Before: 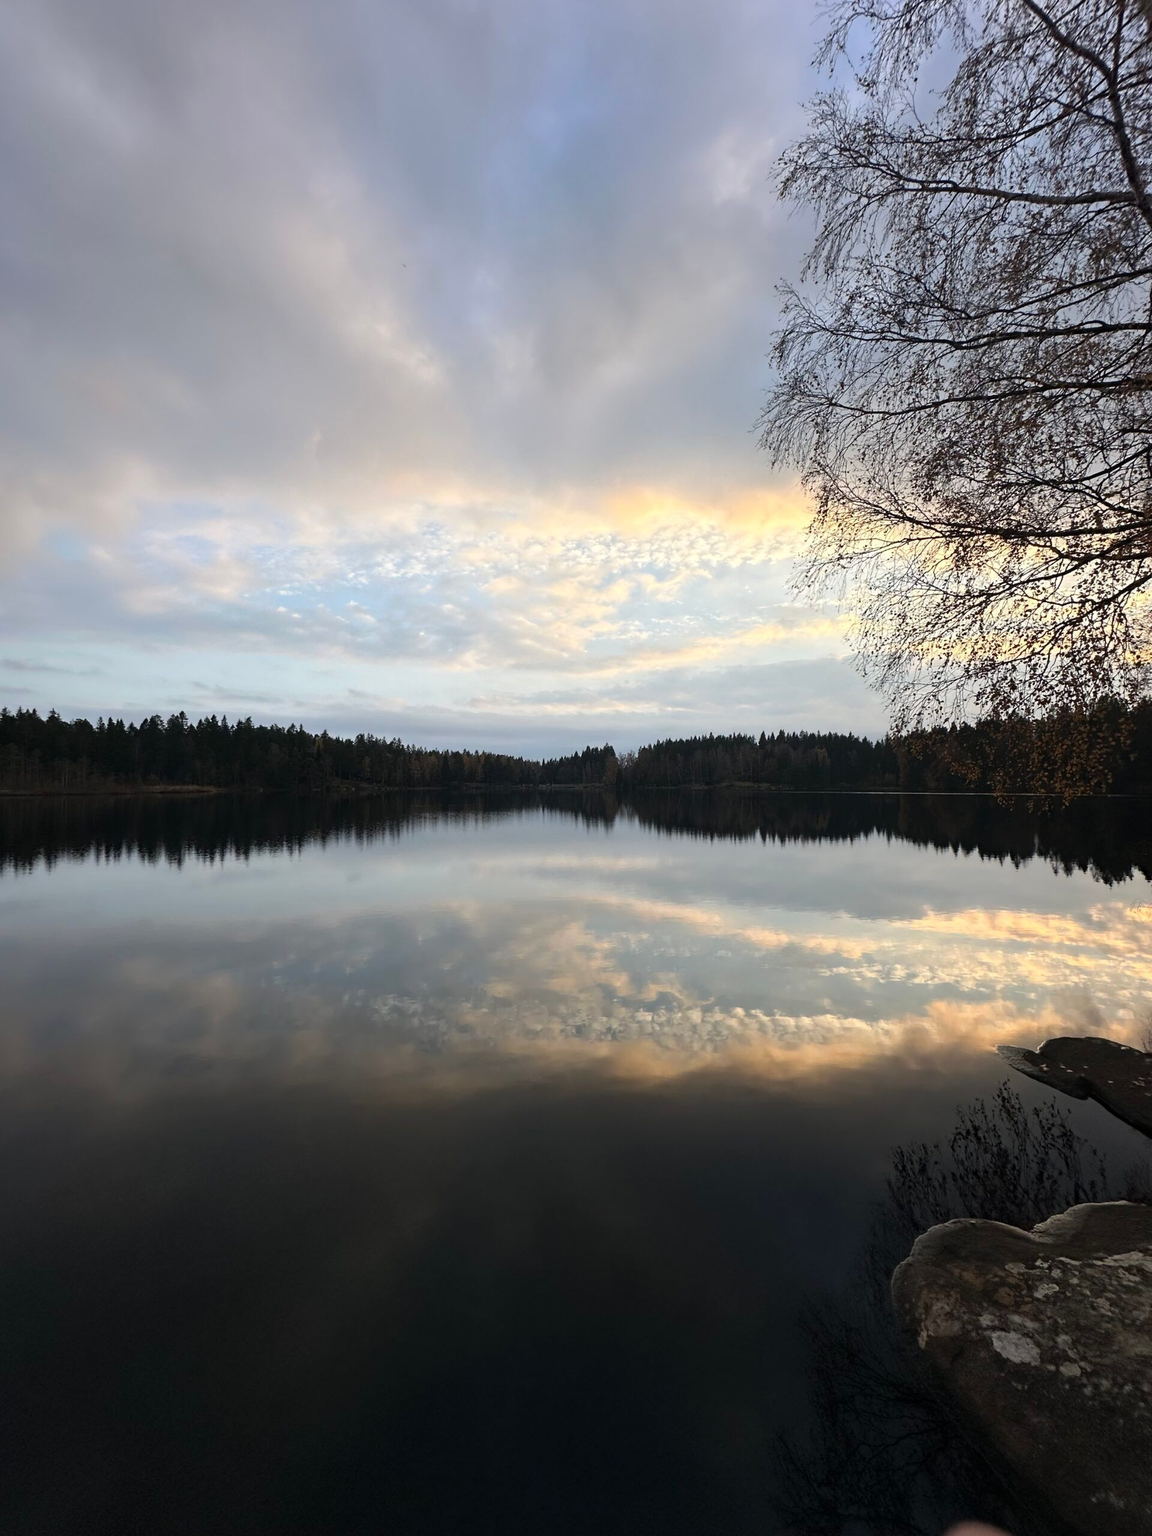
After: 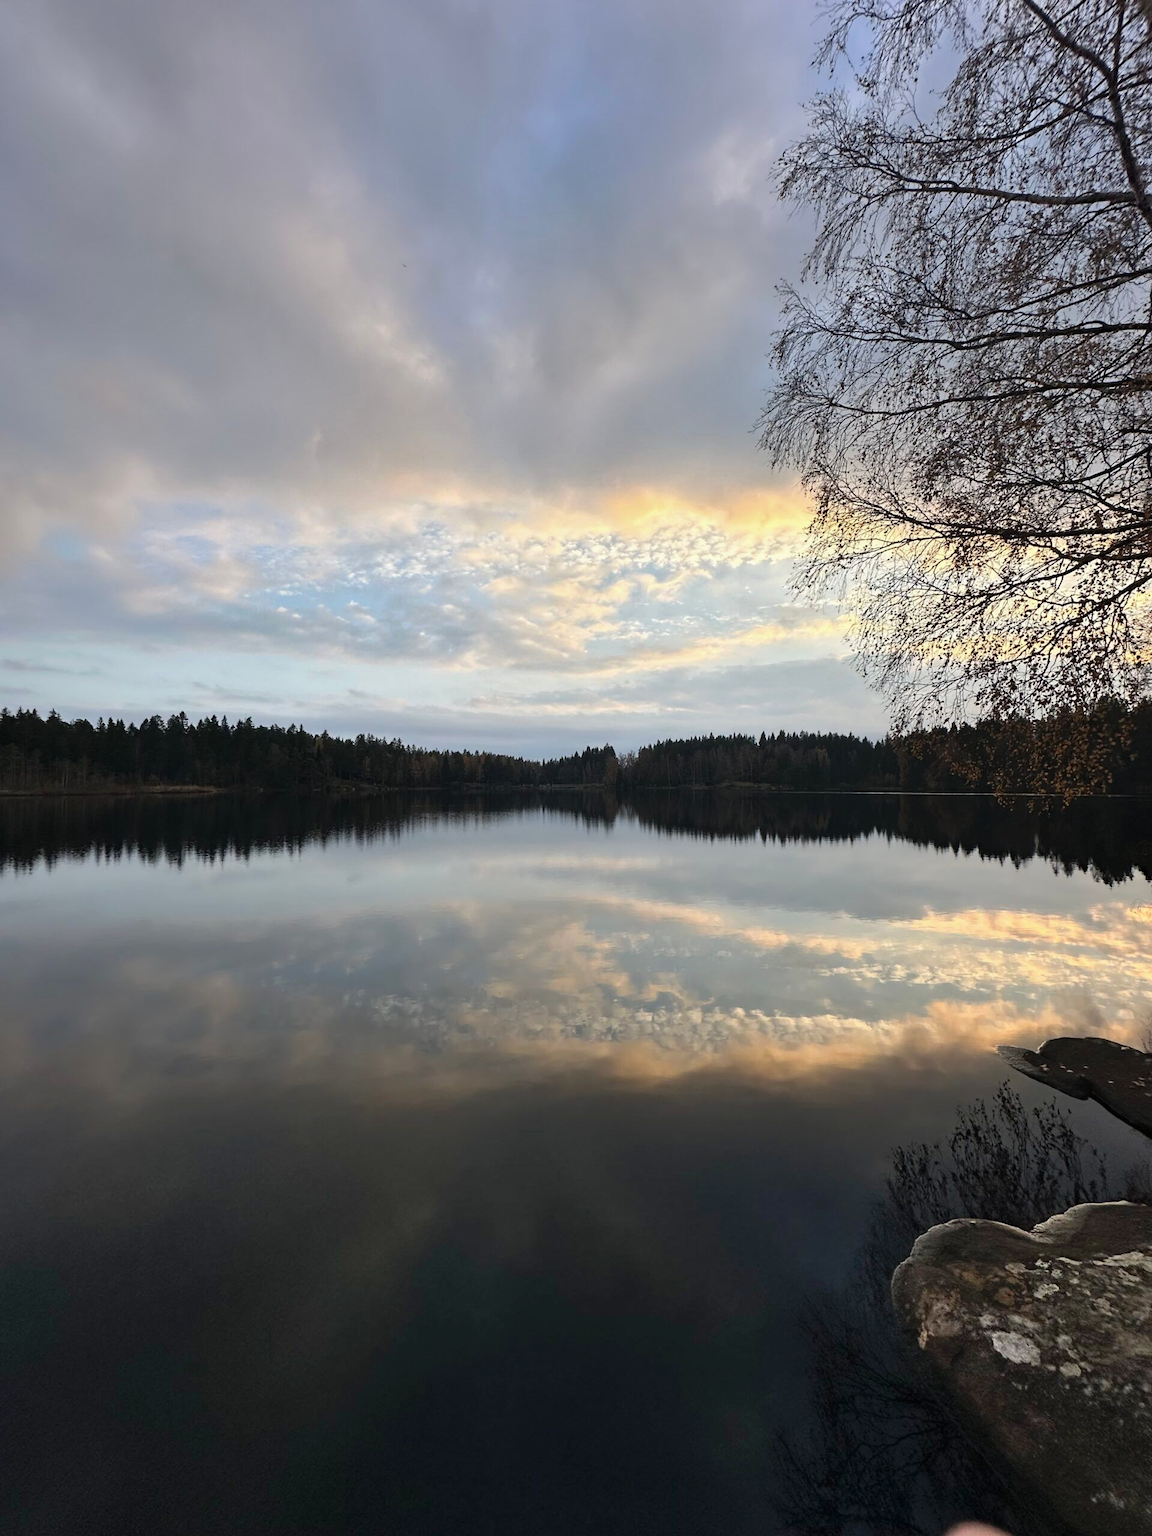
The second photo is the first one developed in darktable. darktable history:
shadows and highlights: low approximation 0.01, soften with gaussian
local contrast: mode bilateral grid, contrast 99, coarseness 100, detail 92%, midtone range 0.2
